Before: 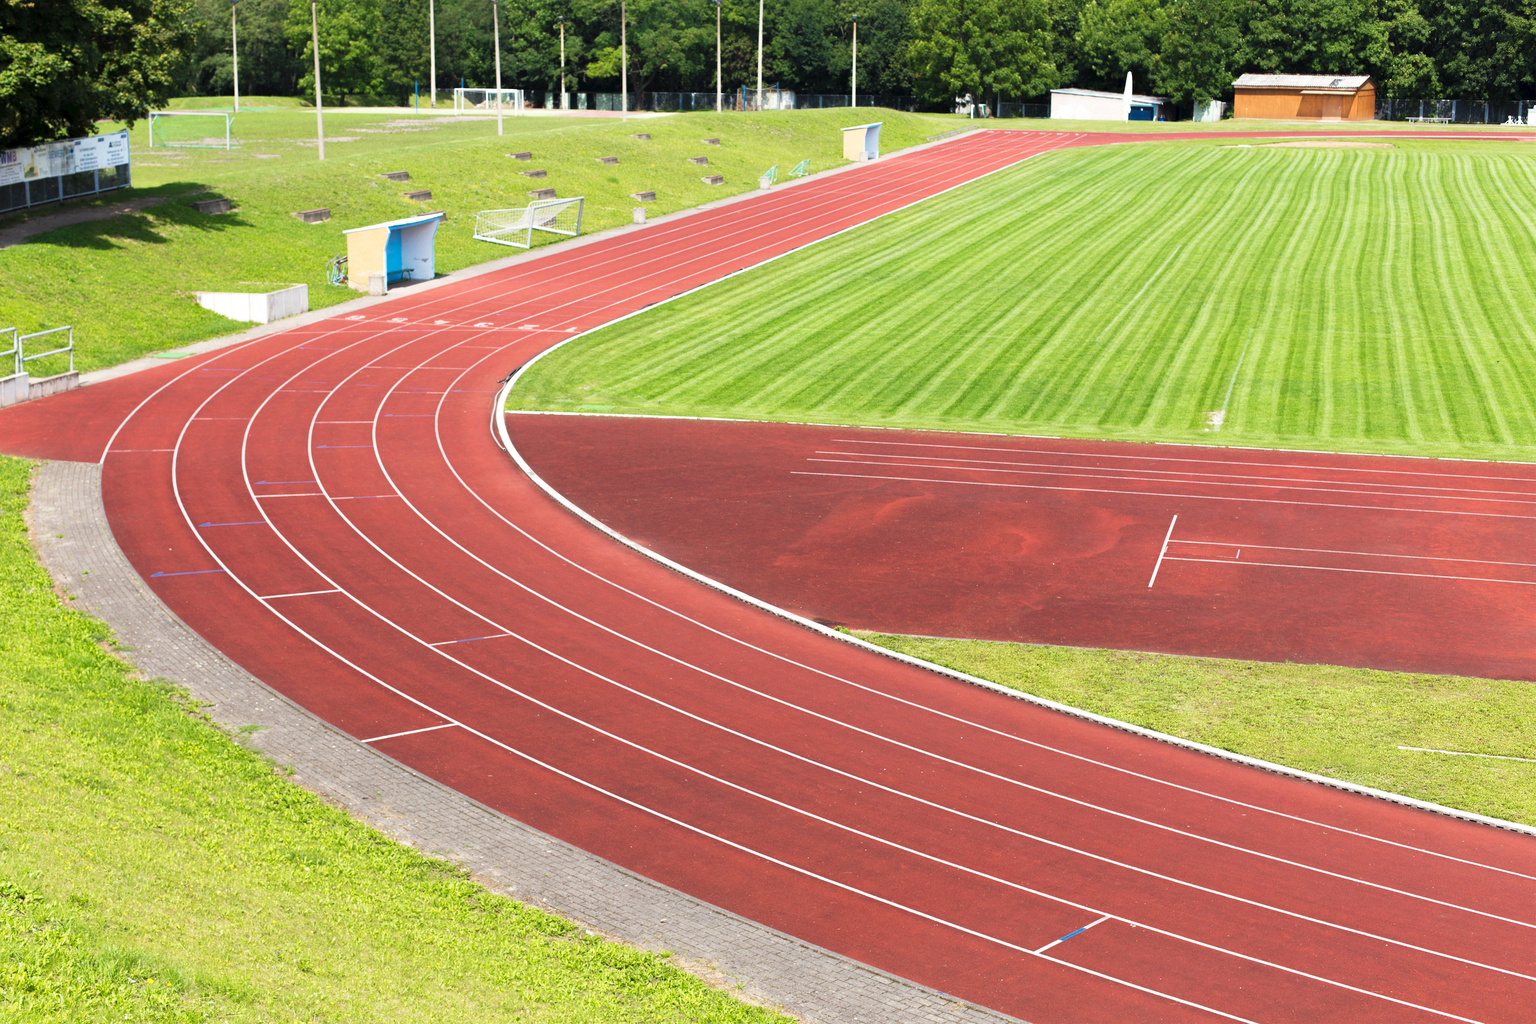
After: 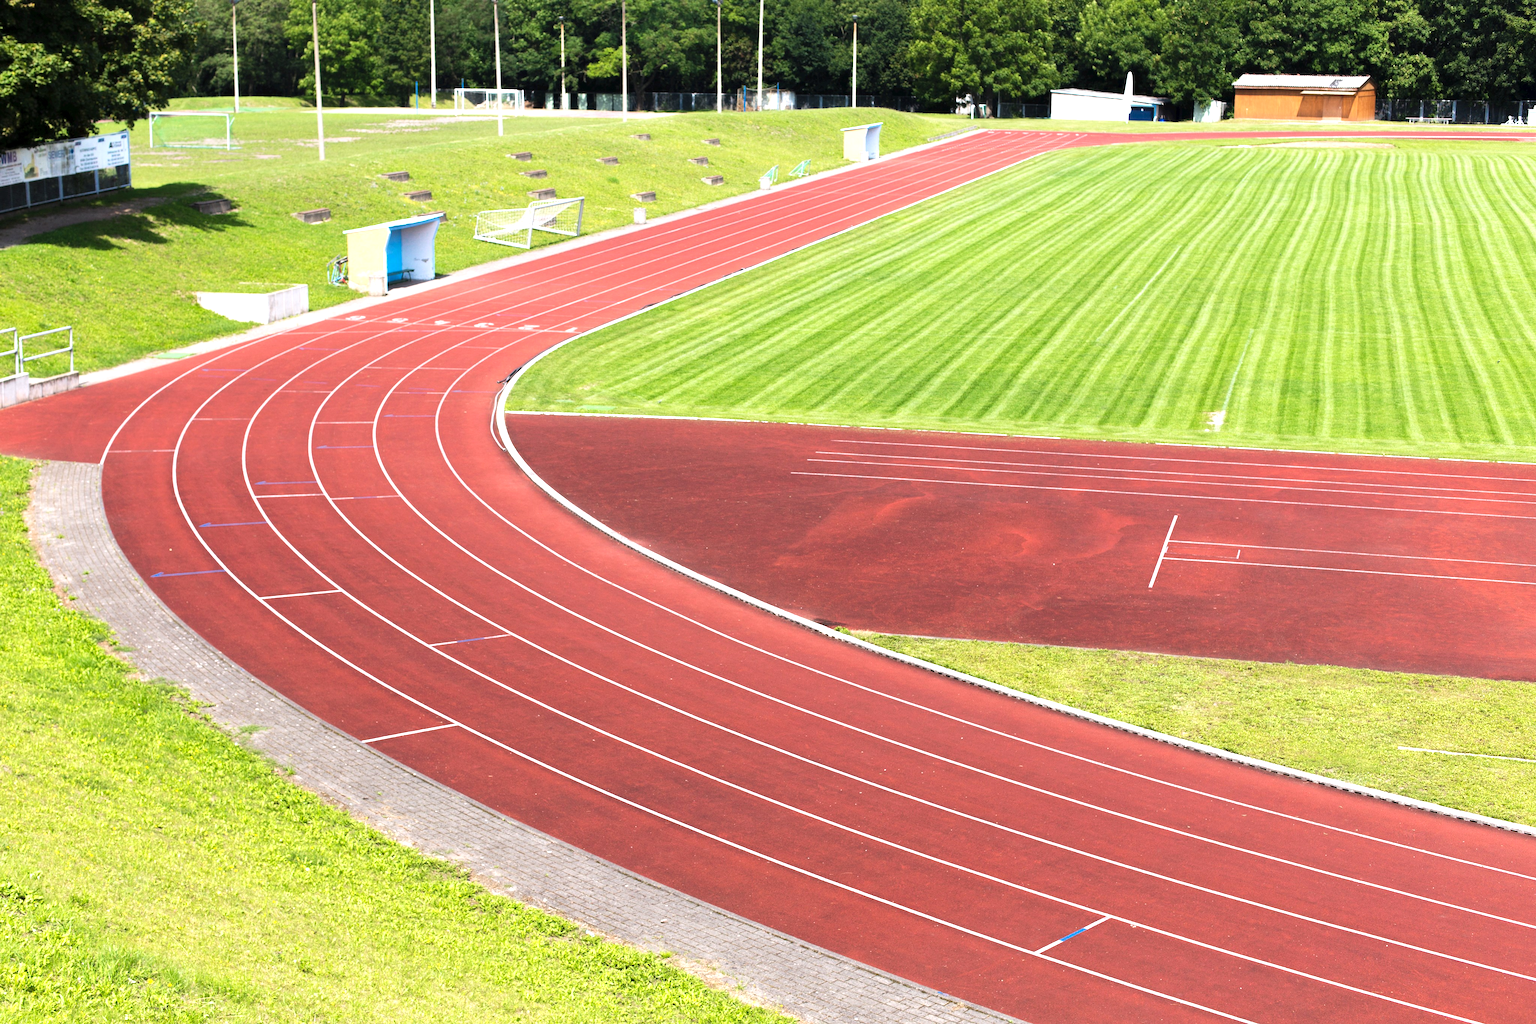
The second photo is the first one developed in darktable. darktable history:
white balance: red 1.009, blue 1.027
tone equalizer: -8 EV -0.417 EV, -7 EV -0.389 EV, -6 EV -0.333 EV, -5 EV -0.222 EV, -3 EV 0.222 EV, -2 EV 0.333 EV, -1 EV 0.389 EV, +0 EV 0.417 EV, edges refinement/feathering 500, mask exposure compensation -1.25 EV, preserve details no
